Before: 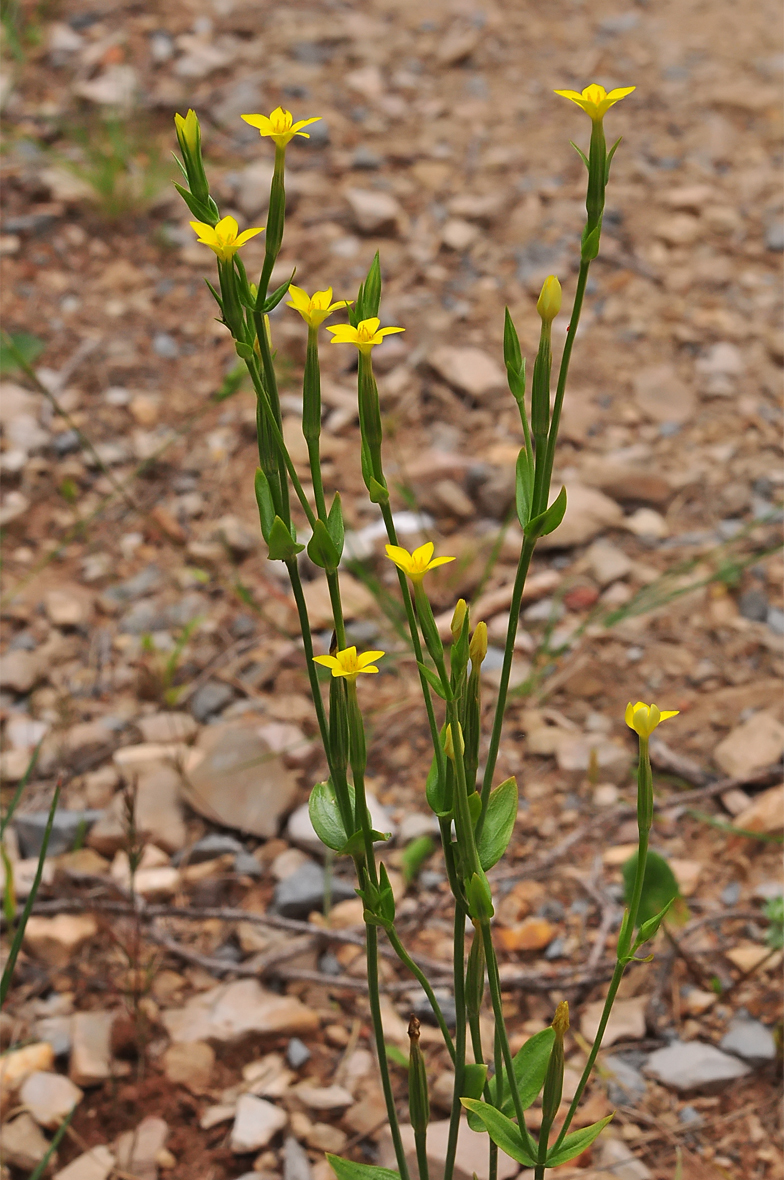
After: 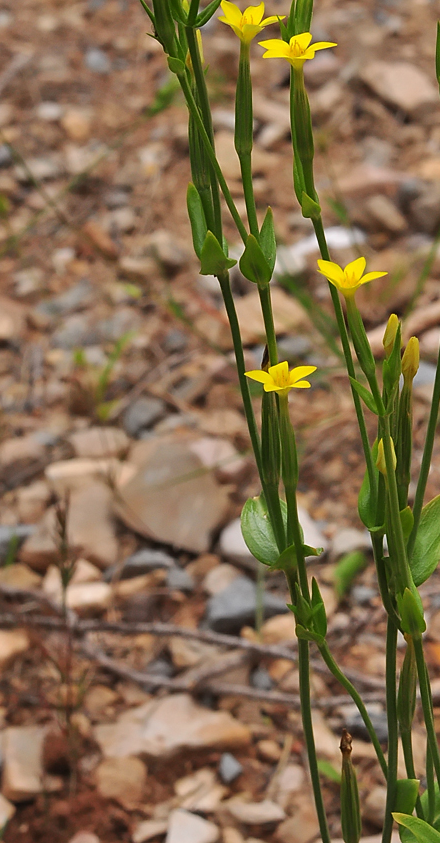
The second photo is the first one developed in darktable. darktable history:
color correction: highlights a* -0.226, highlights b* -0.081
crop: left 8.777%, top 24.173%, right 35.079%, bottom 4.318%
